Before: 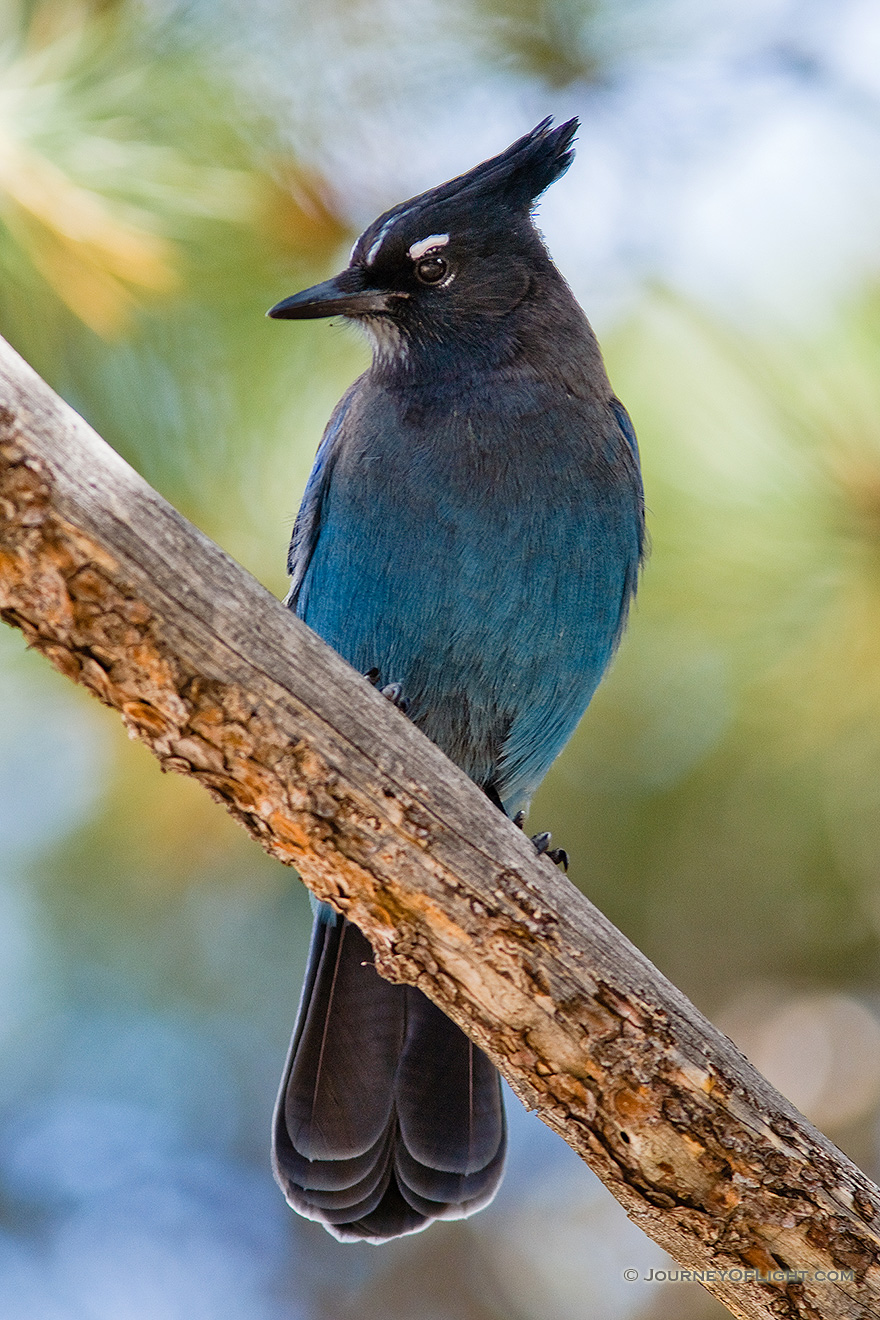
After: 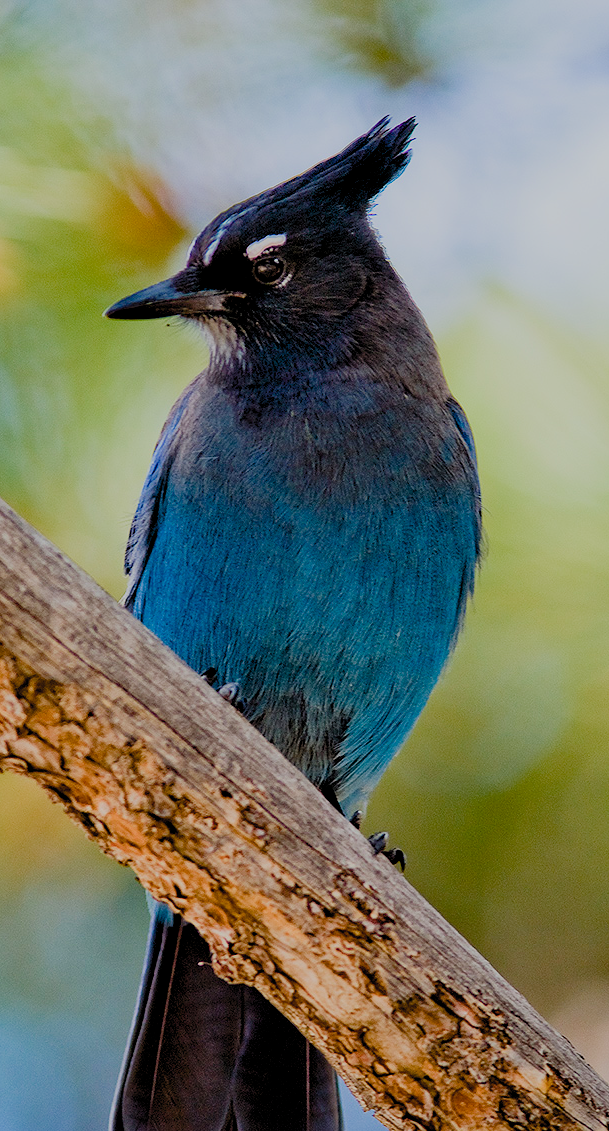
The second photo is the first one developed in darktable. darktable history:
color balance rgb: linear chroma grading › shadows -7.659%, linear chroma grading › global chroma 9.802%, perceptual saturation grading › global saturation 13.962%, perceptual saturation grading › highlights -30.47%, perceptual saturation grading › shadows 51.147%, global vibrance 20%
crop: left 18.581%, right 12.101%, bottom 14.314%
exposure: black level correction 0.01, exposure 0.011 EV, compensate exposure bias true, compensate highlight preservation false
filmic rgb: black relative exposure -7.09 EV, white relative exposure 5.38 EV, hardness 3.03, color science v5 (2021), contrast in shadows safe, contrast in highlights safe
